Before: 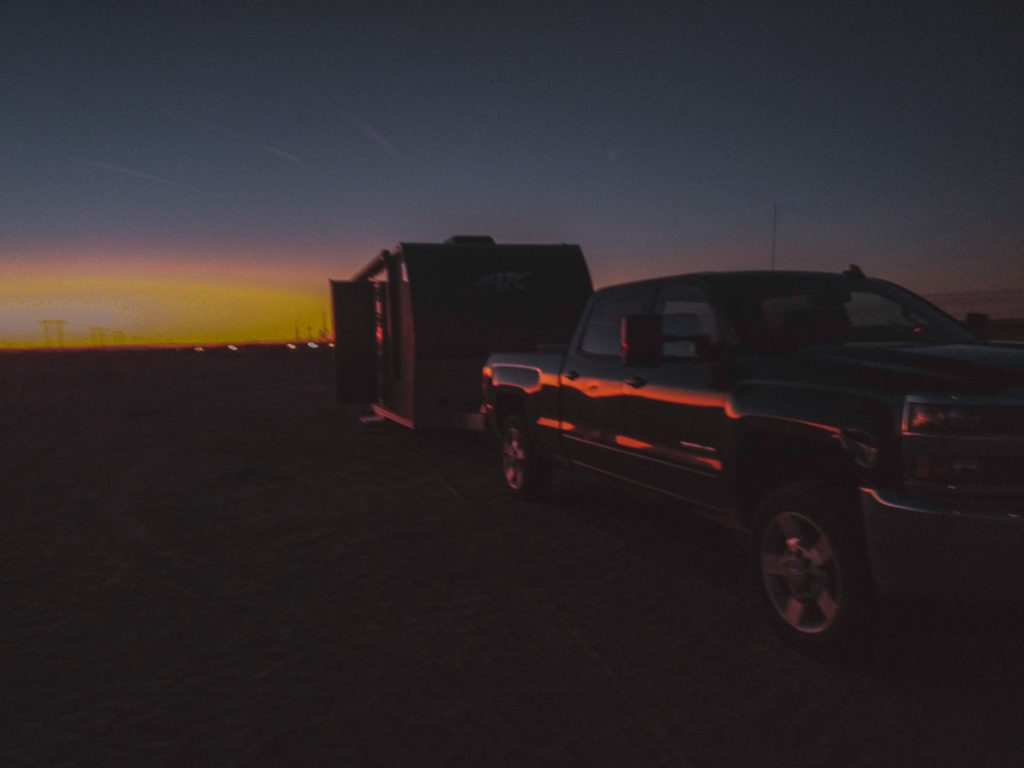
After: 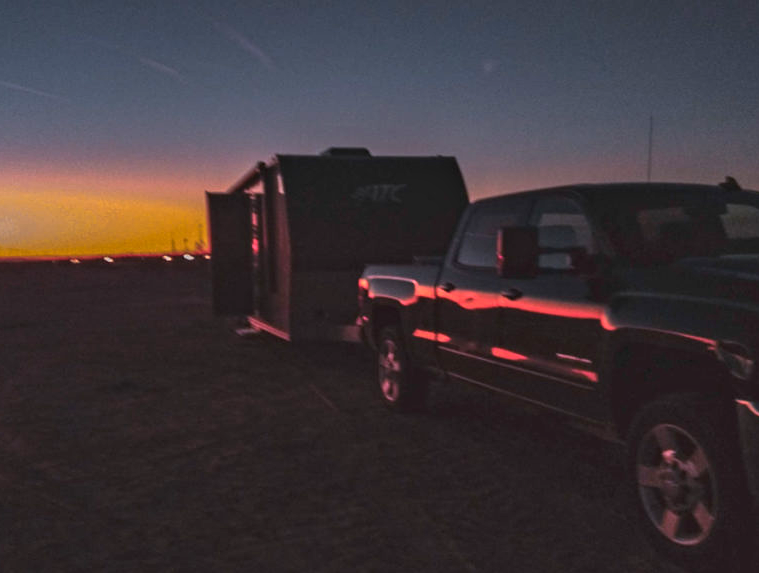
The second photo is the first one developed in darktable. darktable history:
color zones: curves: ch1 [(0.235, 0.558) (0.75, 0.5)]; ch2 [(0.25, 0.462) (0.749, 0.457)]
exposure: black level correction 0, exposure 0.5 EV, compensate highlight preservation false
crop and rotate: left 12.119%, top 11.474%, right 13.669%, bottom 13.825%
sharpen: amount 0.203
shadows and highlights: shadows 20.86, highlights -82.88, soften with gaussian
contrast equalizer: y [[0.511, 0.558, 0.631, 0.632, 0.559, 0.512], [0.5 ×6], [0.507, 0.559, 0.627, 0.644, 0.647, 0.647], [0 ×6], [0 ×6]], mix 0.587
